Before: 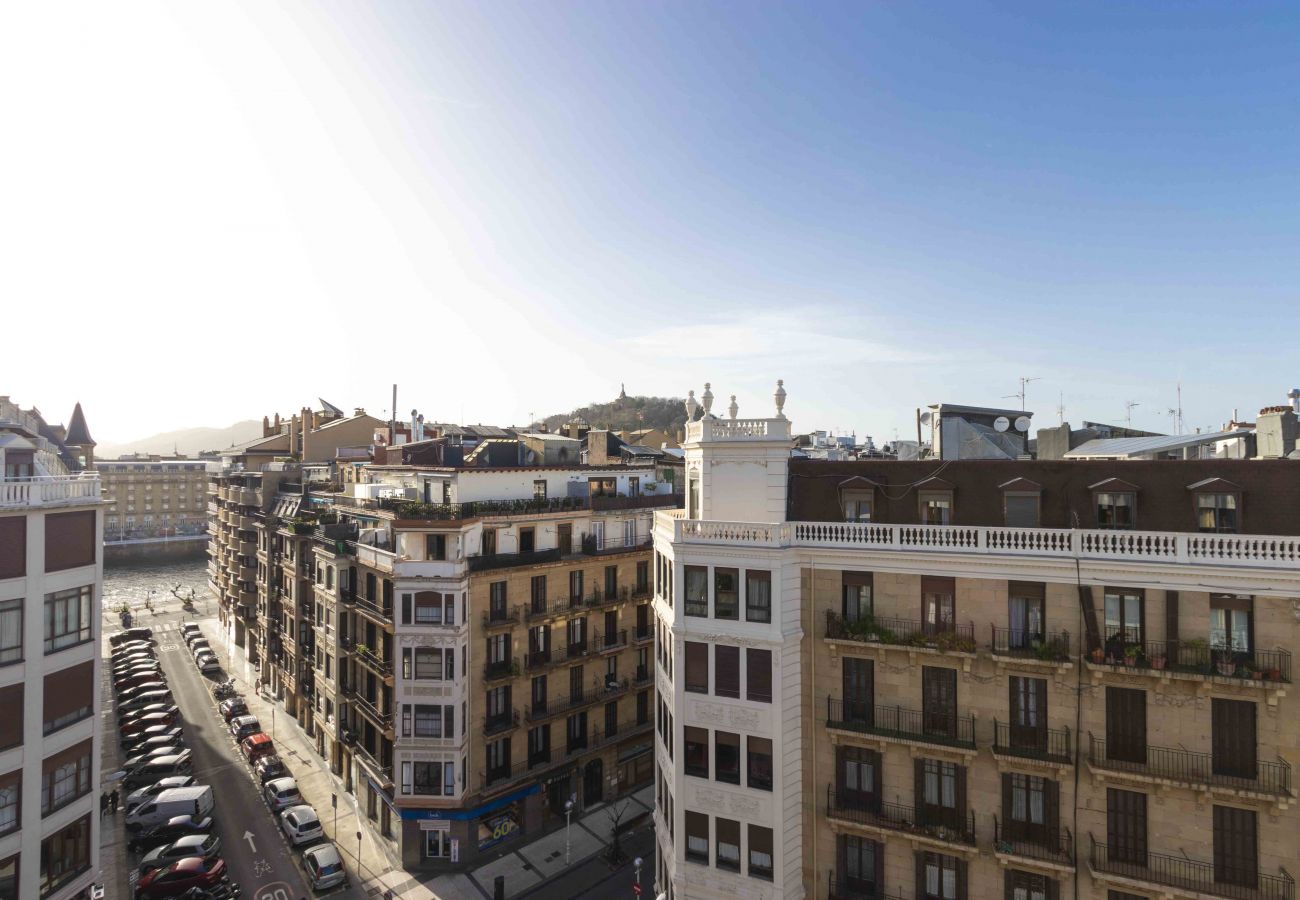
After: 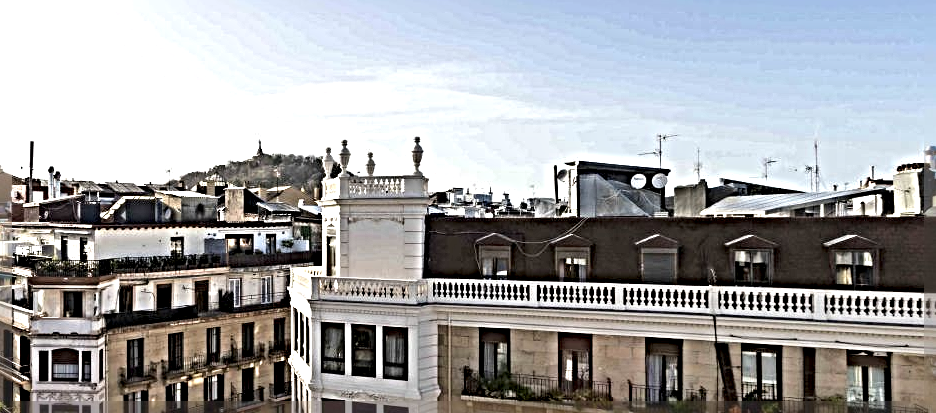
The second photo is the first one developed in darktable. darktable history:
exposure: black level correction 0.001, exposure -0.125 EV, compensate exposure bias true, compensate highlight preservation false
sharpen: radius 6.3, amount 1.8, threshold 0
crop and rotate: left 27.938%, top 27.046%, bottom 27.046%
color correction: highlights a* 0.003, highlights b* -0.283
shadows and highlights: radius 110.86, shadows 51.09, white point adjustment 9.16, highlights -4.17, highlights color adjustment 32.2%, soften with gaussian
